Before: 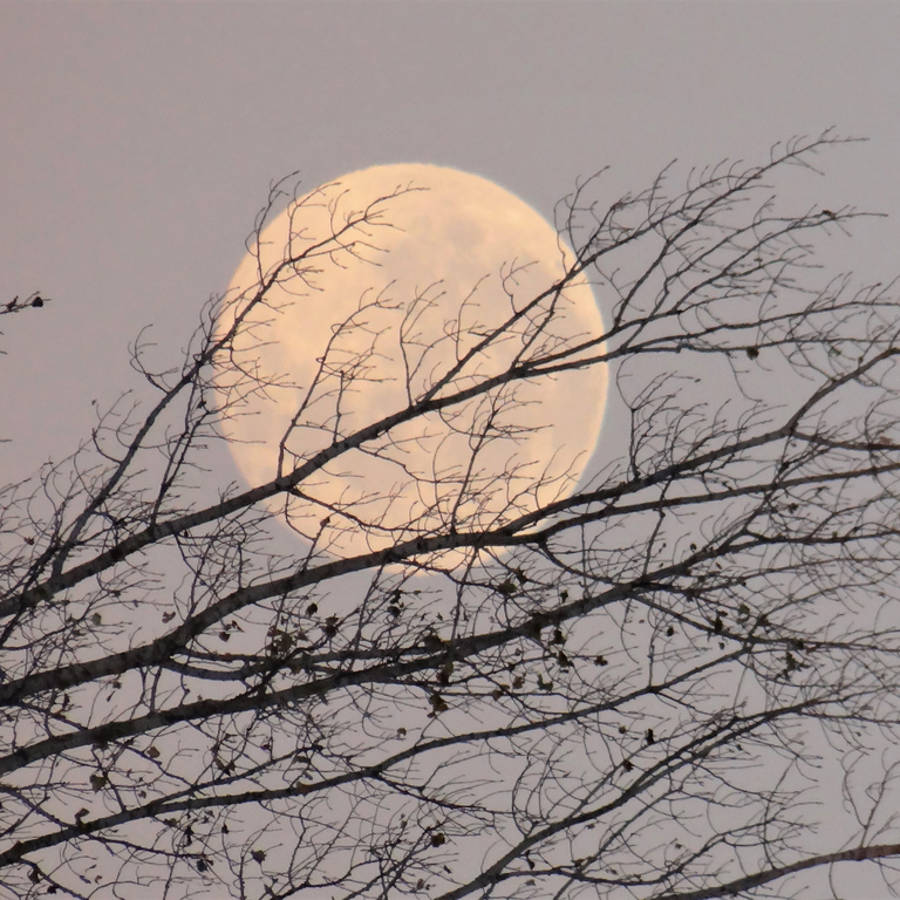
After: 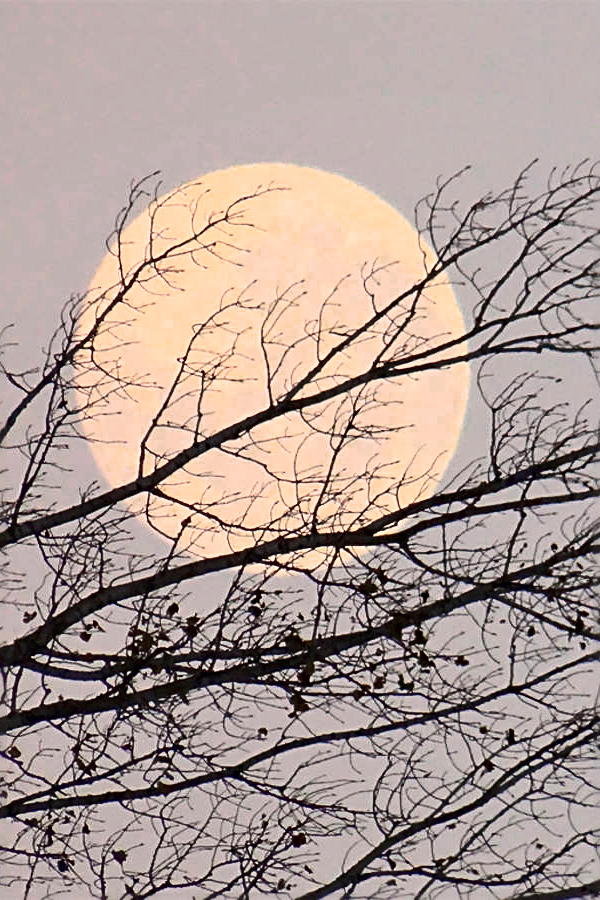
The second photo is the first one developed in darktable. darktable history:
contrast brightness saturation: contrast 0.28
color zones: curves: ch0 [(0, 0.553) (0.123, 0.58) (0.23, 0.419) (0.468, 0.155) (0.605, 0.132) (0.723, 0.063) (0.833, 0.172) (0.921, 0.468)]; ch1 [(0.025, 0.645) (0.229, 0.584) (0.326, 0.551) (0.537, 0.446) (0.599, 0.911) (0.708, 1) (0.805, 0.944)]; ch2 [(0.086, 0.468) (0.254, 0.464) (0.638, 0.564) (0.702, 0.592) (0.768, 0.564)]
crop and rotate: left 15.446%, right 17.836%
sharpen: radius 2.676, amount 0.669
